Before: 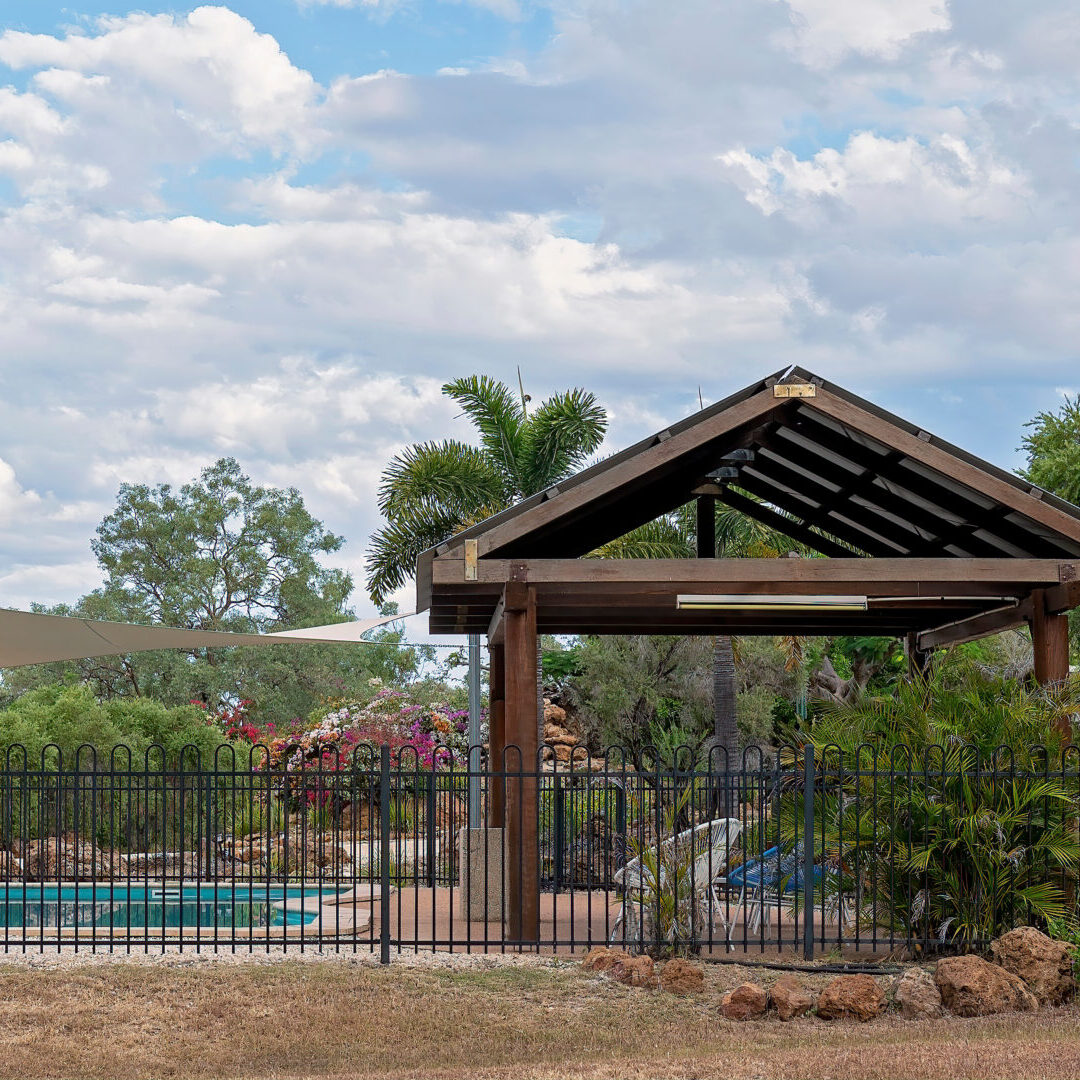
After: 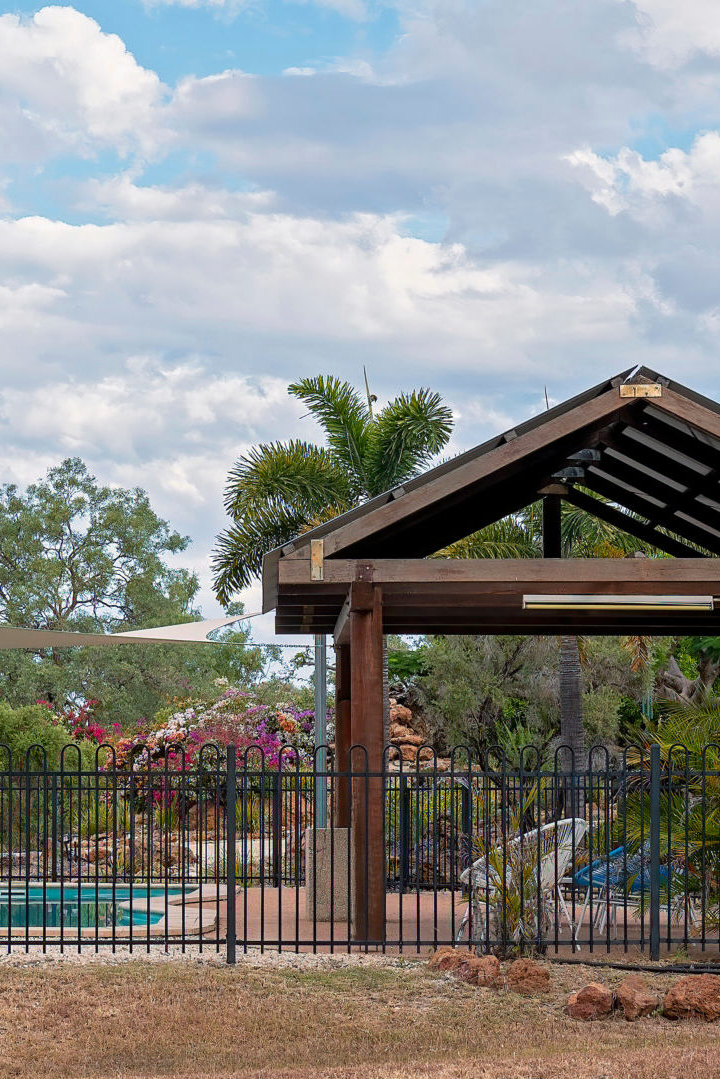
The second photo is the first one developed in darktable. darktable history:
color zones: curves: ch1 [(0.239, 0.552) (0.75, 0.5)]; ch2 [(0.25, 0.462) (0.749, 0.457)]
crop and rotate: left 14.342%, right 18.988%
